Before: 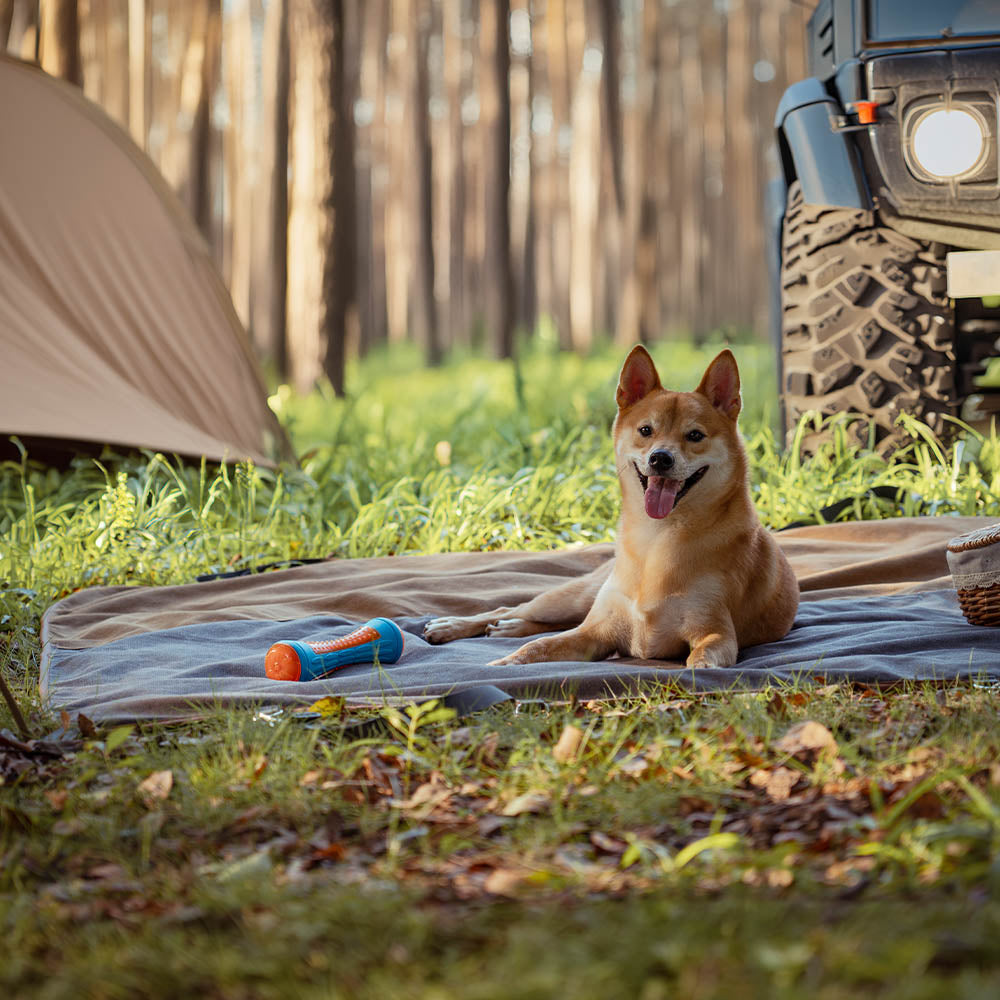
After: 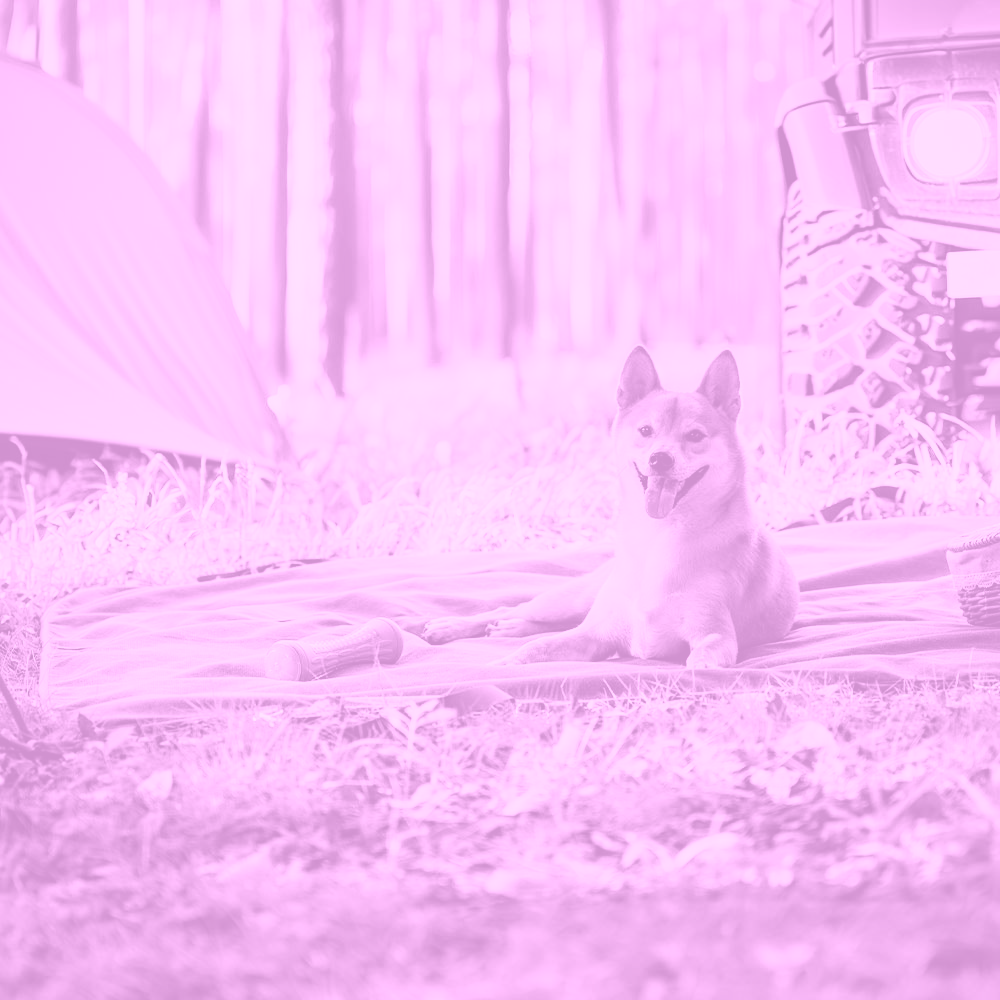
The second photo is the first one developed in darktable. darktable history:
tone curve: curves: ch0 [(0.014, 0) (0.13, 0.09) (0.227, 0.211) (0.346, 0.388) (0.499, 0.598) (0.662, 0.76) (0.795, 0.846) (1, 0.969)]; ch1 [(0, 0) (0.366, 0.367) (0.447, 0.417) (0.473, 0.484) (0.504, 0.502) (0.525, 0.518) (0.564, 0.548) (0.639, 0.643) (1, 1)]; ch2 [(0, 0) (0.333, 0.346) (0.375, 0.375) (0.424, 0.43) (0.476, 0.498) (0.496, 0.505) (0.517, 0.515) (0.542, 0.564) (0.583, 0.6) (0.64, 0.622) (0.723, 0.676) (1, 1)], color space Lab, independent channels, preserve colors none
colorize: hue 331.2°, saturation 75%, source mix 30.28%, lightness 70.52%, version 1
white balance: red 1.08, blue 0.791
